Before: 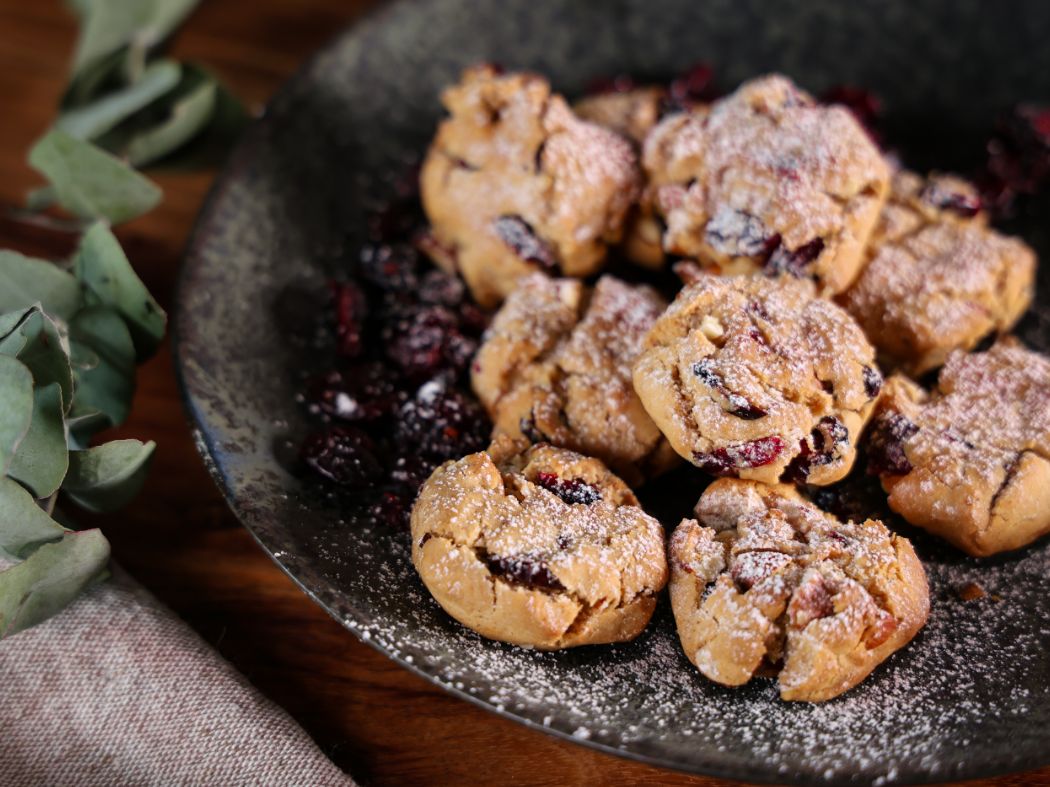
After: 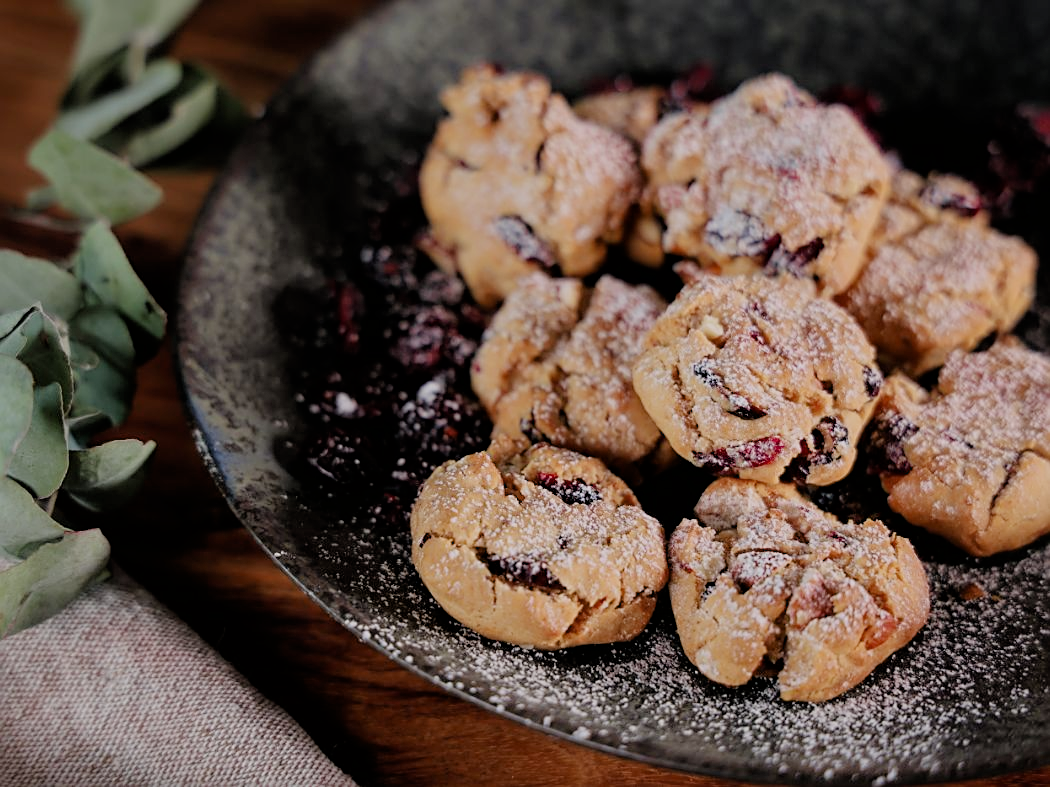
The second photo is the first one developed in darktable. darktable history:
filmic rgb: black relative exposure -6.59 EV, white relative exposure 4.71 EV, hardness 3.13, contrast 0.805
sharpen: on, module defaults
exposure: exposure 0.2 EV, compensate highlight preservation false
